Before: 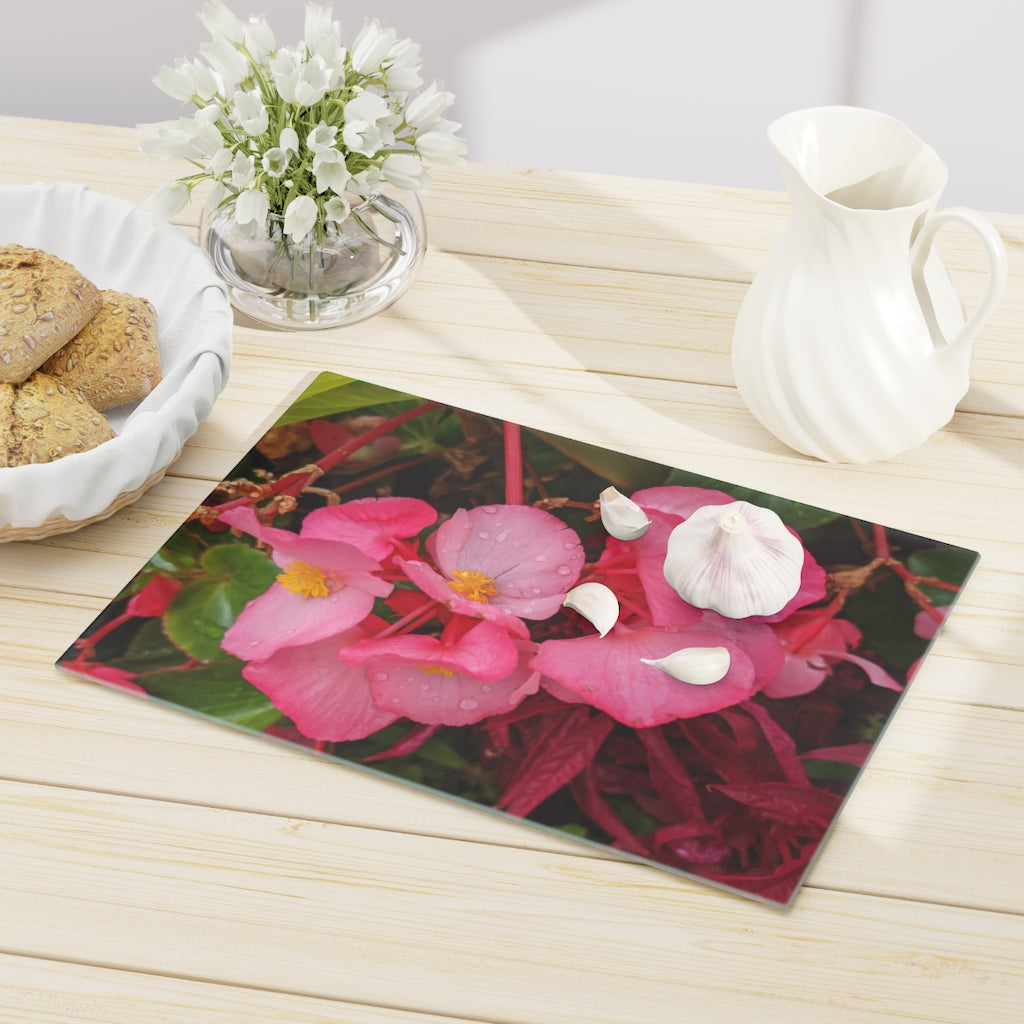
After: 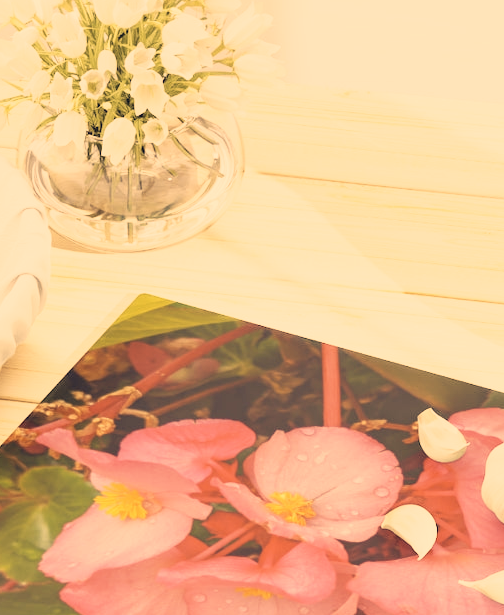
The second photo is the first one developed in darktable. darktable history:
crop: left 17.835%, top 7.675%, right 32.881%, bottom 32.213%
color balance rgb: perceptual saturation grading › global saturation -0.31%, global vibrance -8%, contrast -13%, saturation formula JzAzBz (2021)
base curve: curves: ch0 [(0, 0) (0.088, 0.125) (0.176, 0.251) (0.354, 0.501) (0.613, 0.749) (1, 0.877)], preserve colors none
exposure: black level correction 0, exposure 0.5 EV, compensate exposure bias true, compensate highlight preservation false
white balance: red 1.138, green 0.996, blue 0.812
color correction: highlights a* 19.59, highlights b* 27.49, shadows a* 3.46, shadows b* -17.28, saturation 0.73
color contrast: green-magenta contrast 0.8, blue-yellow contrast 1.1, unbound 0
